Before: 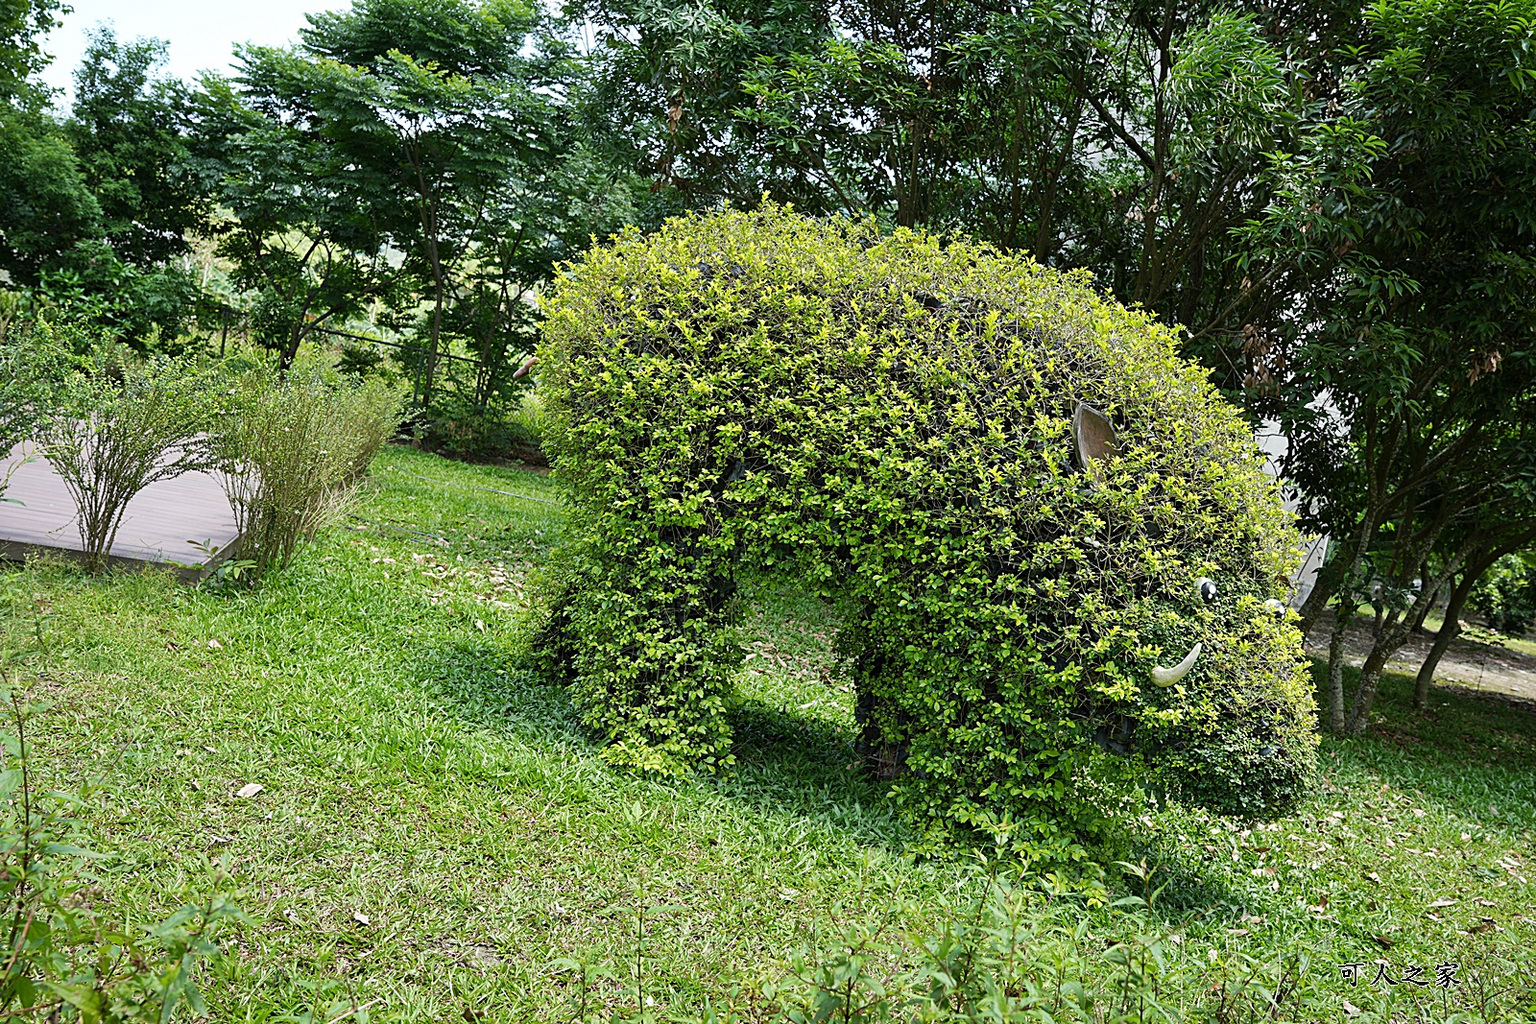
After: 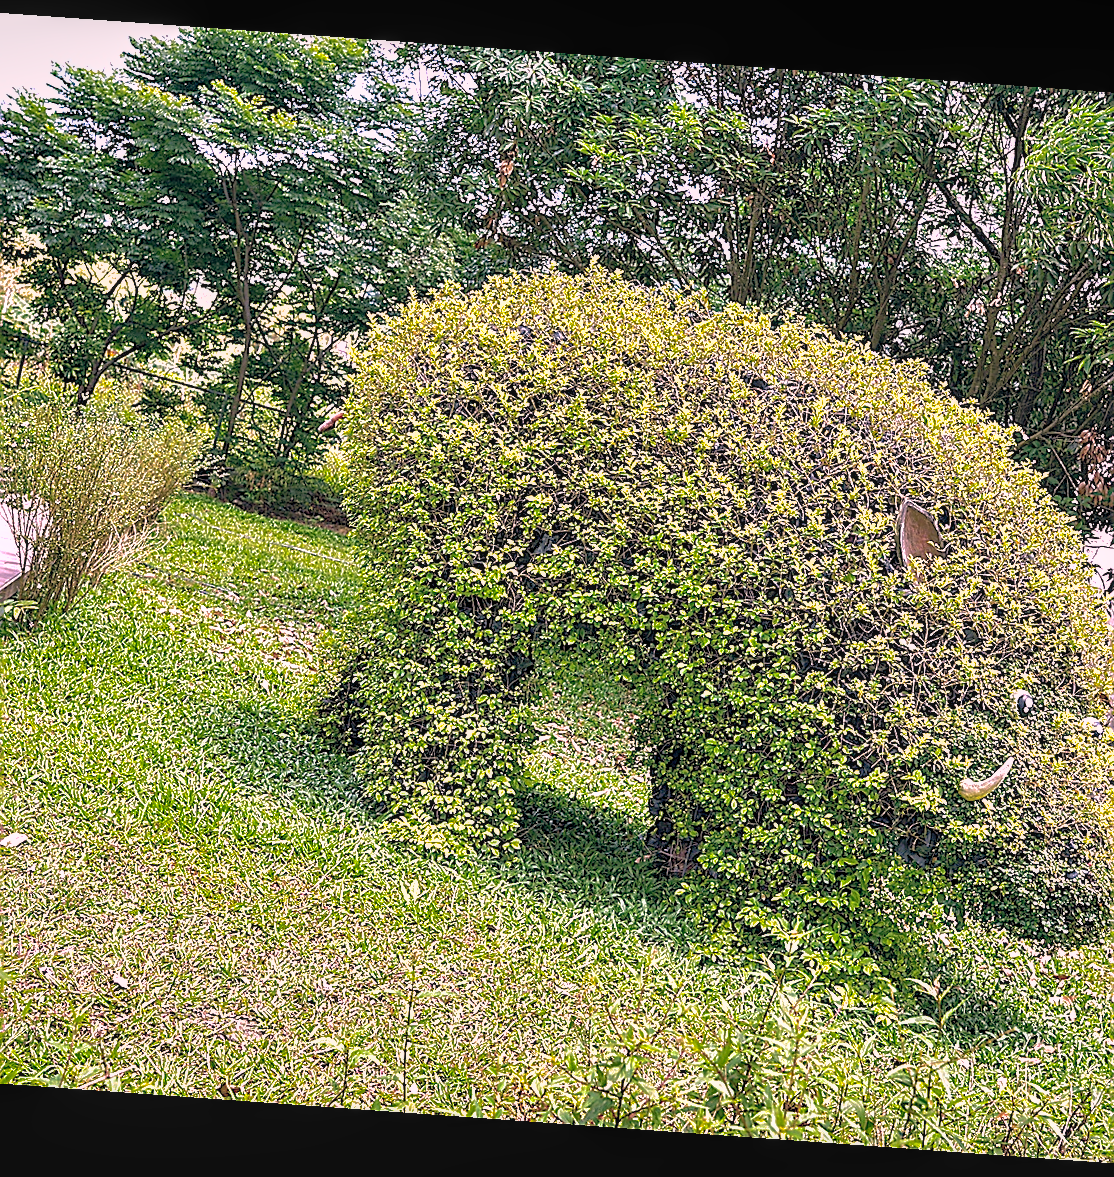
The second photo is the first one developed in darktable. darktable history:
crop and rotate: left 15.754%, right 17.579%
white balance: red 1.188, blue 1.11
sharpen: radius 1.4, amount 1.25, threshold 0.7
rotate and perspective: rotation 4.1°, automatic cropping off
shadows and highlights: shadows 60, highlights -60
exposure: exposure 0.6 EV, compensate highlight preservation false
color balance rgb: shadows lift › hue 87.51°, highlights gain › chroma 1.62%, highlights gain › hue 55.1°, global offset › chroma 0.06%, global offset › hue 253.66°, linear chroma grading › global chroma 0.5%
local contrast: on, module defaults
